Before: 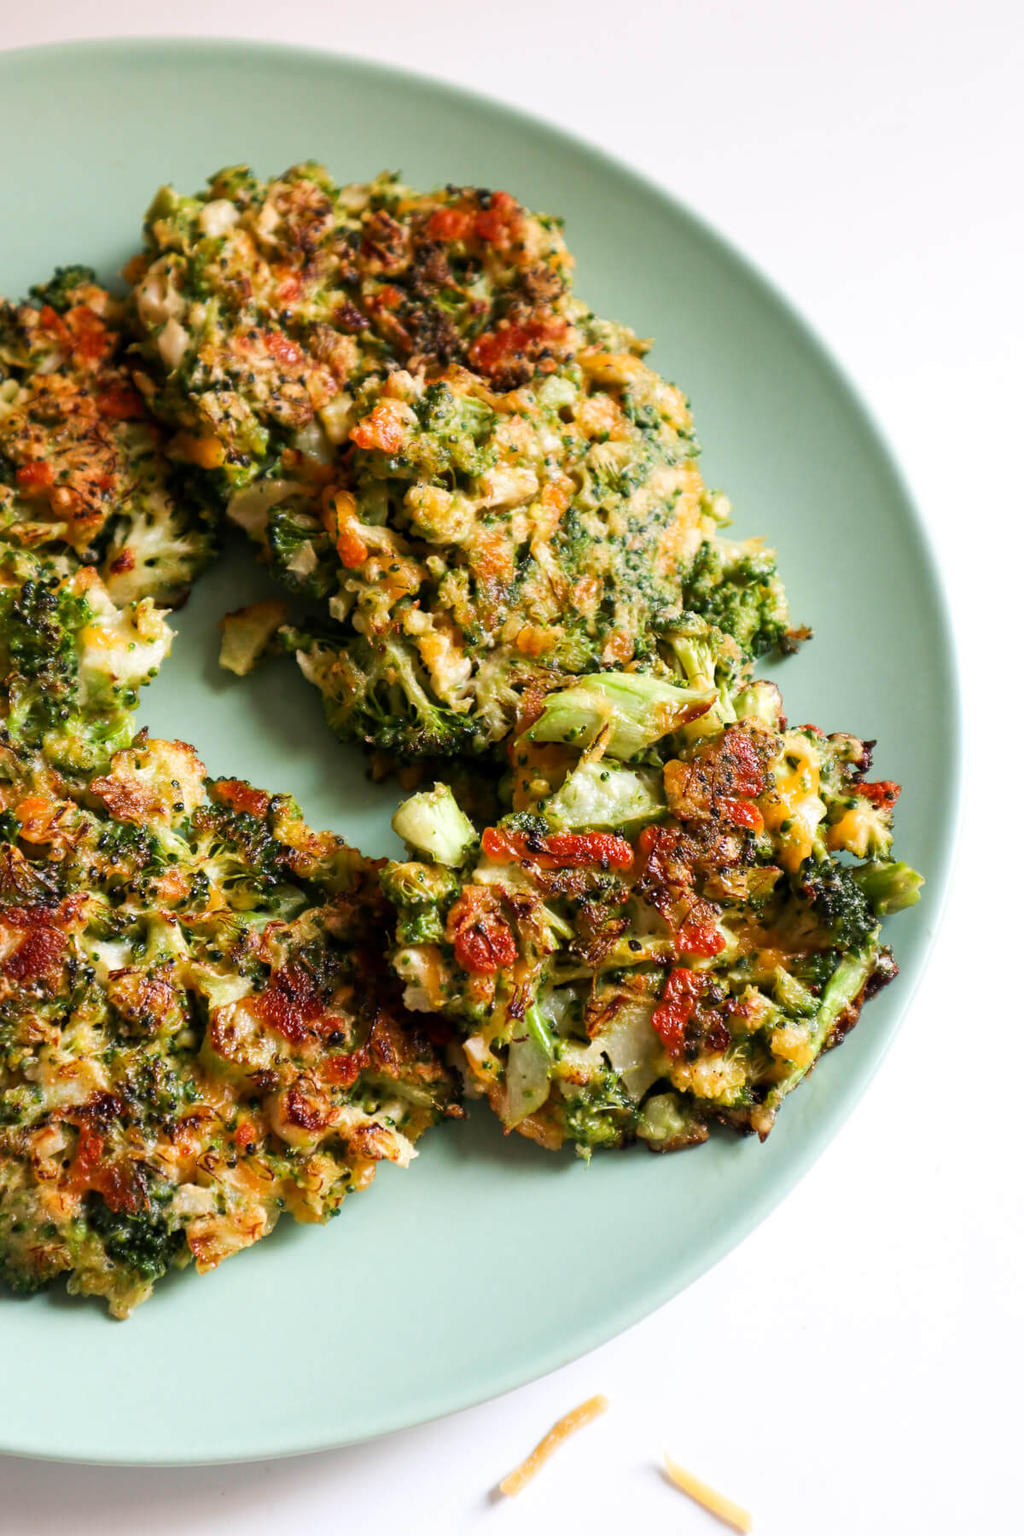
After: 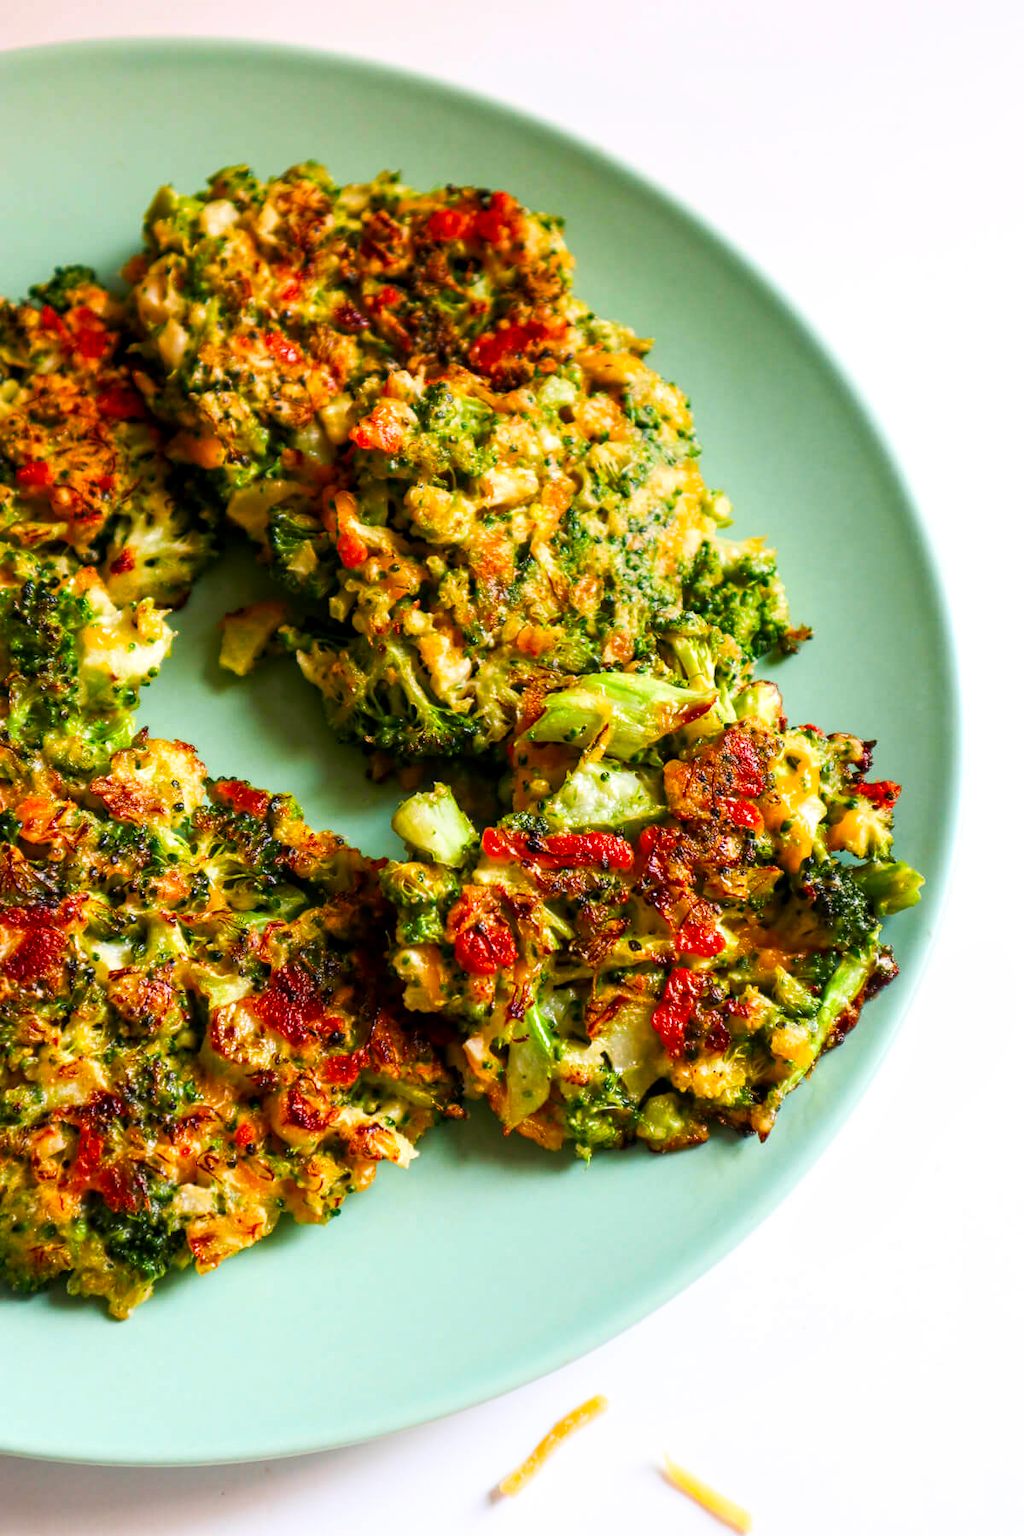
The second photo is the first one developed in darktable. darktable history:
local contrast: on, module defaults
color balance rgb: perceptual saturation grading › global saturation 20%, global vibrance 20%
shadows and highlights: shadows 0, highlights 40
contrast brightness saturation: brightness -0.02, saturation 0.35
